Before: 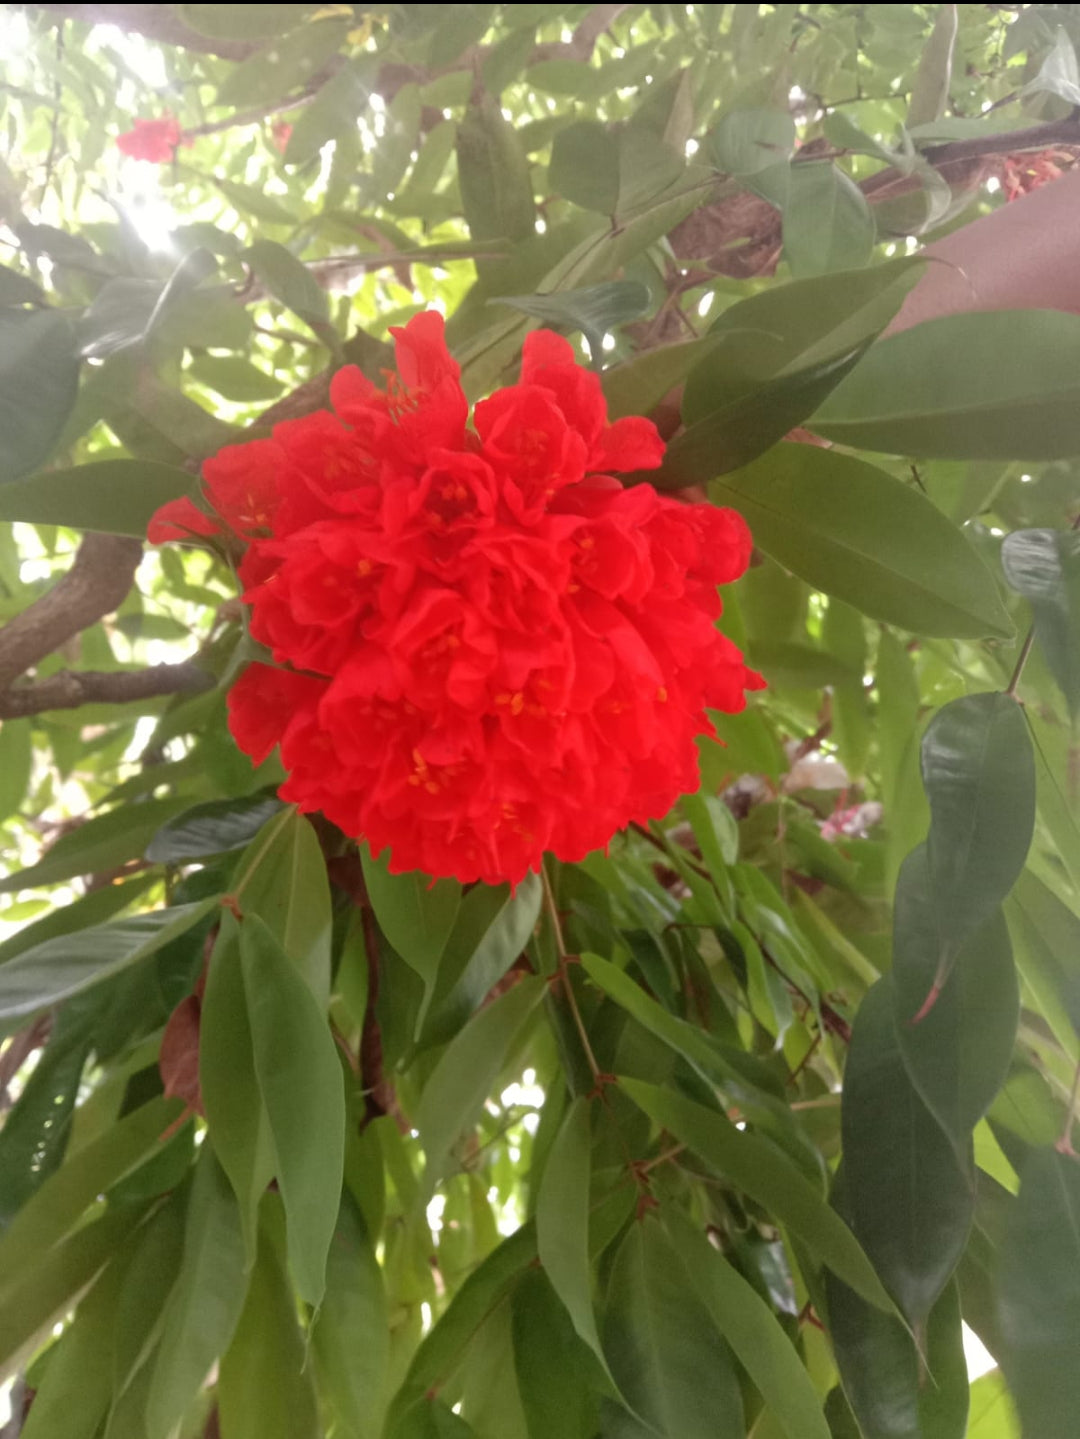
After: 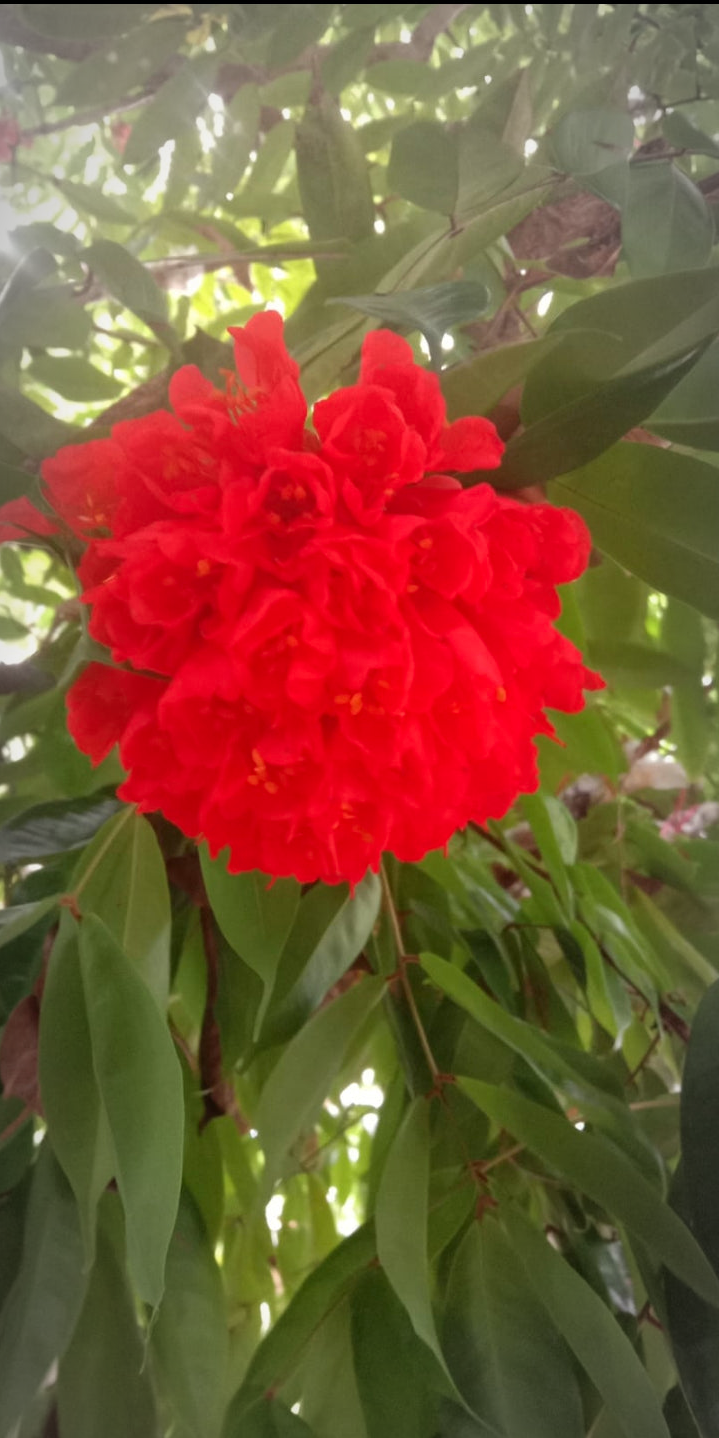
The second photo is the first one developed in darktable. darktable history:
vignetting: automatic ratio true
crop and rotate: left 15.055%, right 18.278%
vibrance: vibrance 10%
